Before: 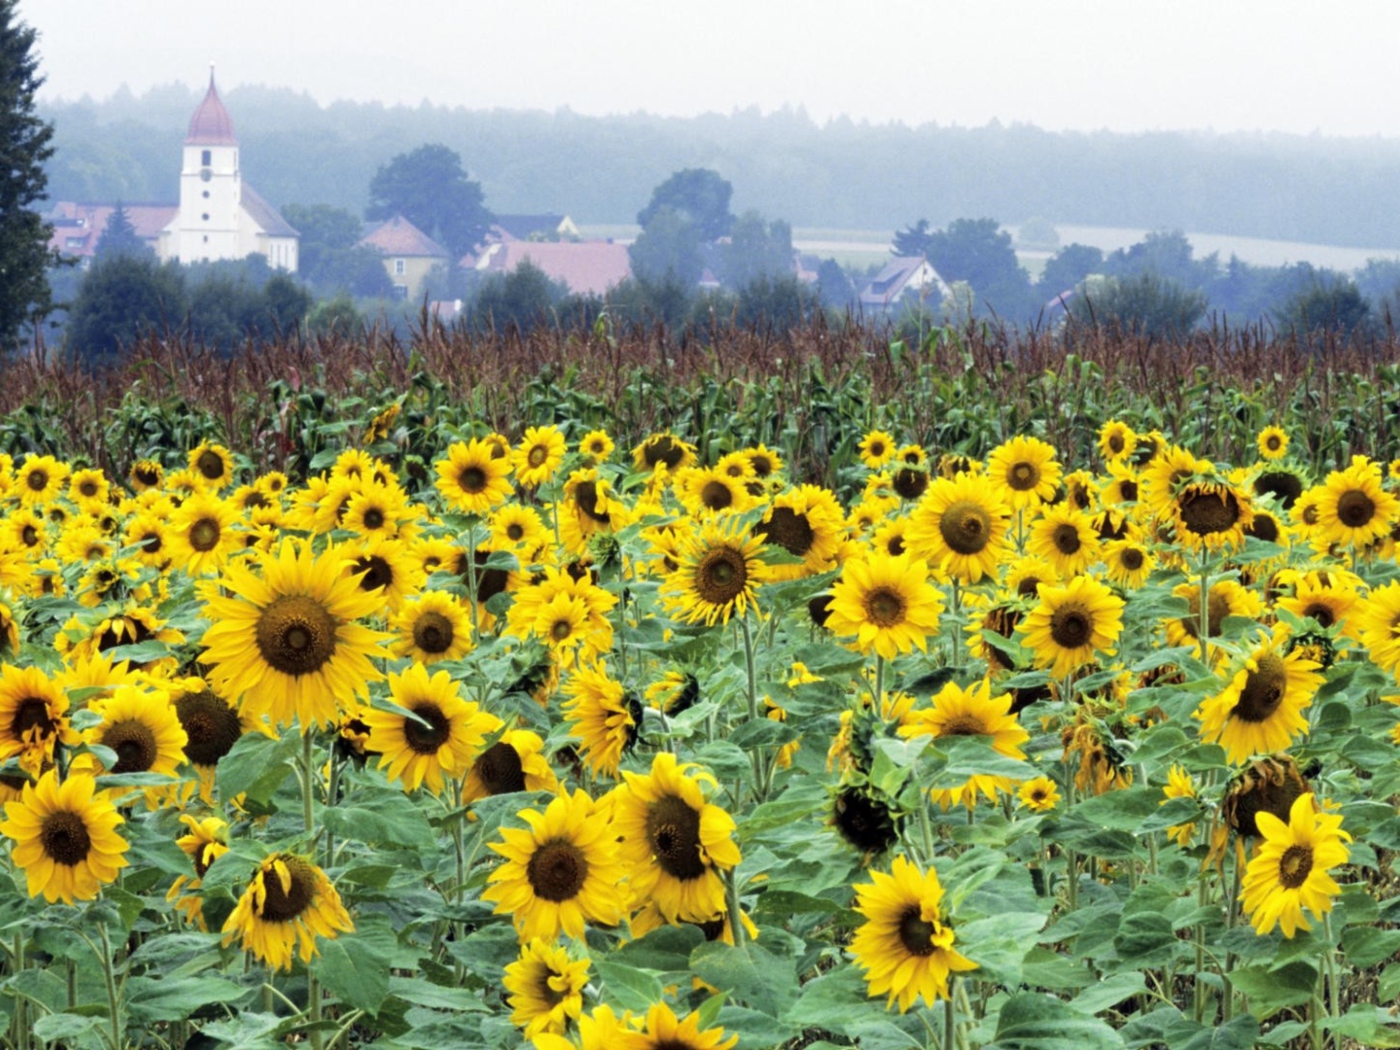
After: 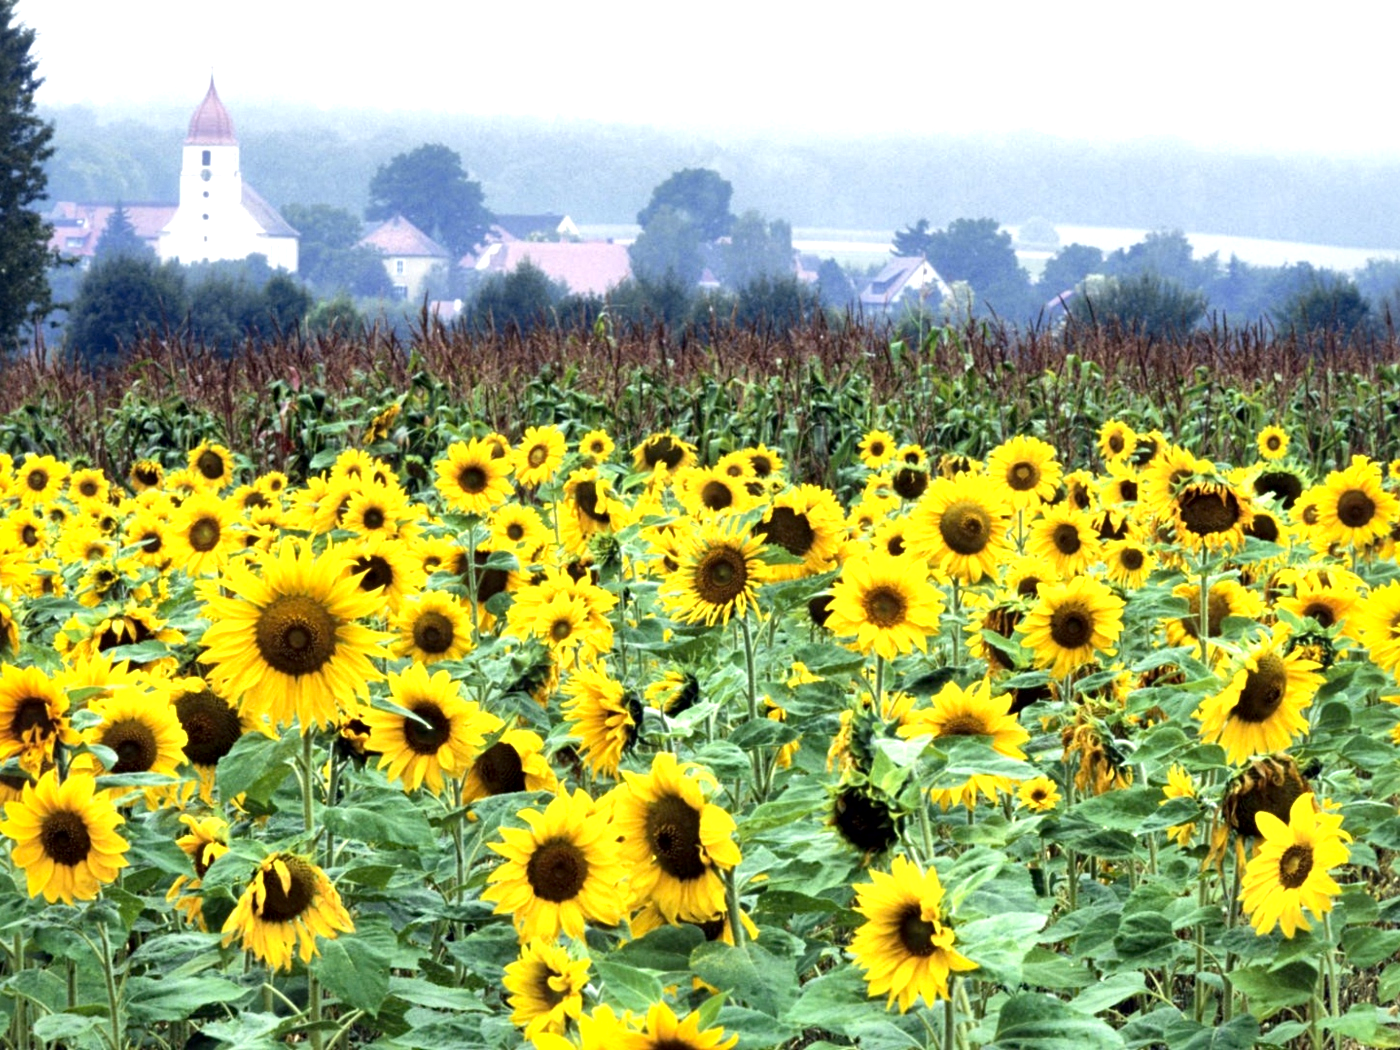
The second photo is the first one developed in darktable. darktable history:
local contrast: mode bilateral grid, contrast 70, coarseness 74, detail 181%, midtone range 0.2
exposure: exposure 0.506 EV, compensate highlight preservation false
haze removal: adaptive false
contrast equalizer: octaves 7, y [[0.5, 0.488, 0.462, 0.461, 0.491, 0.5], [0.5 ×6], [0.5 ×6], [0 ×6], [0 ×6]]
